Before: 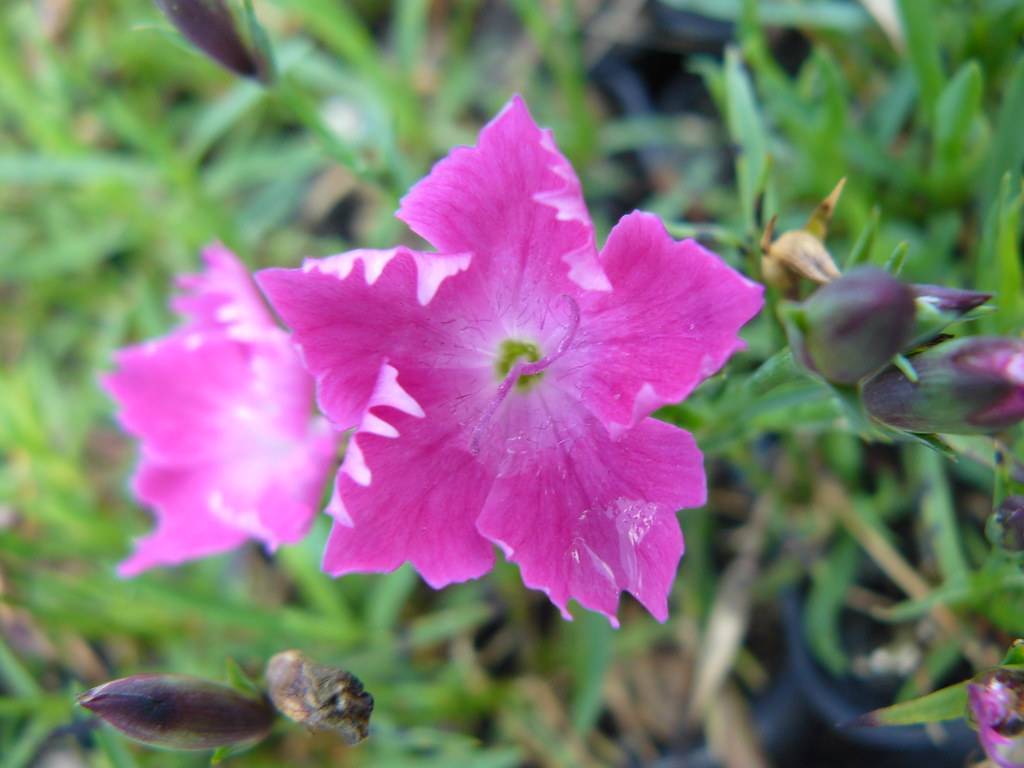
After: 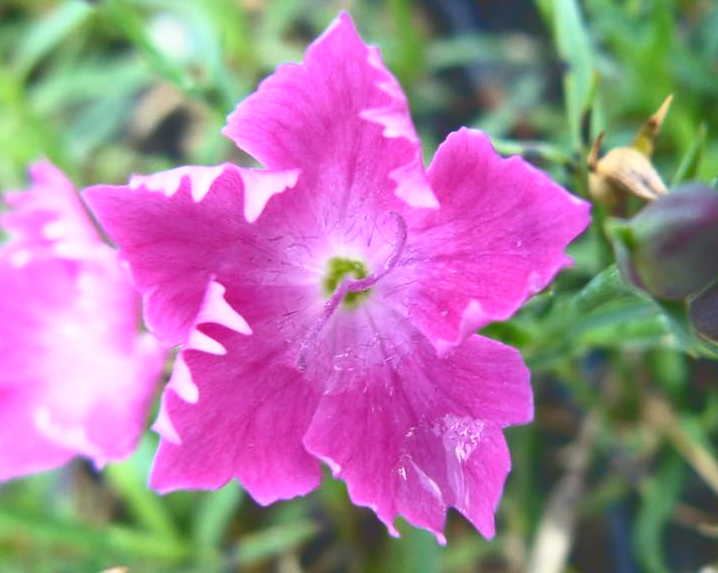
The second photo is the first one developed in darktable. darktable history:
crop and rotate: left 16.958%, top 10.815%, right 12.888%, bottom 14.534%
base curve: curves: ch0 [(0, 0.036) (0.007, 0.037) (0.604, 0.887) (1, 1)]
tone equalizer: smoothing diameter 2.14%, edges refinement/feathering 16.34, mask exposure compensation -1.57 EV, filter diffusion 5
